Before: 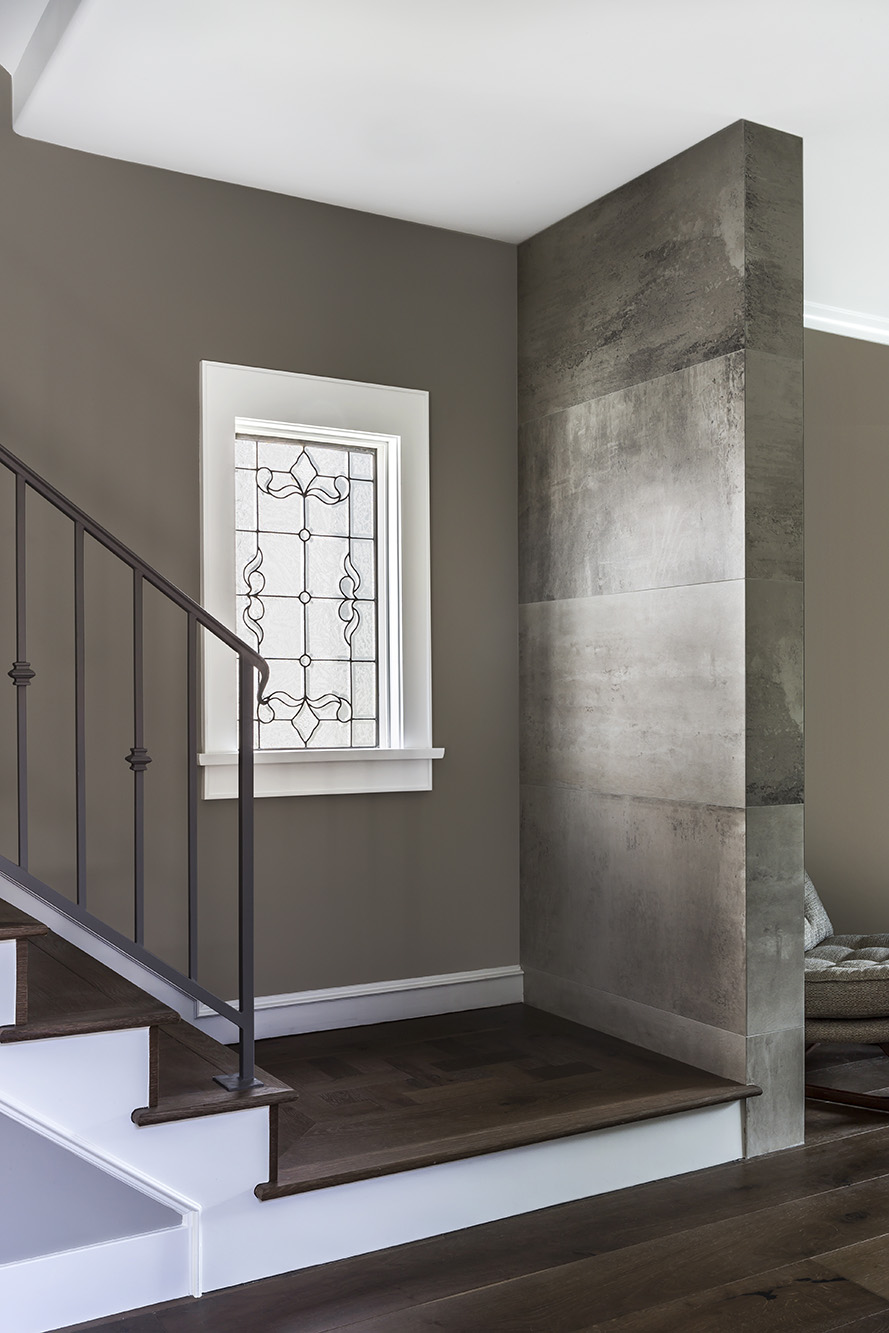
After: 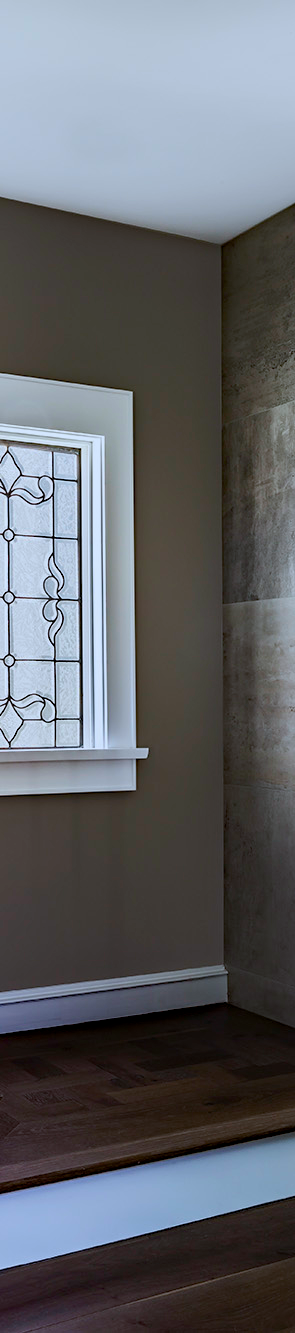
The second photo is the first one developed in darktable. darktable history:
exposure: exposure -0.36 EV, compensate highlight preservation false
haze removal: strength 0.4, distance 0.22, compatibility mode true, adaptive false
crop: left 33.36%, right 33.36%
white balance: red 0.954, blue 1.079
color balance rgb: perceptual saturation grading › global saturation 34.05%, global vibrance 5.56%
